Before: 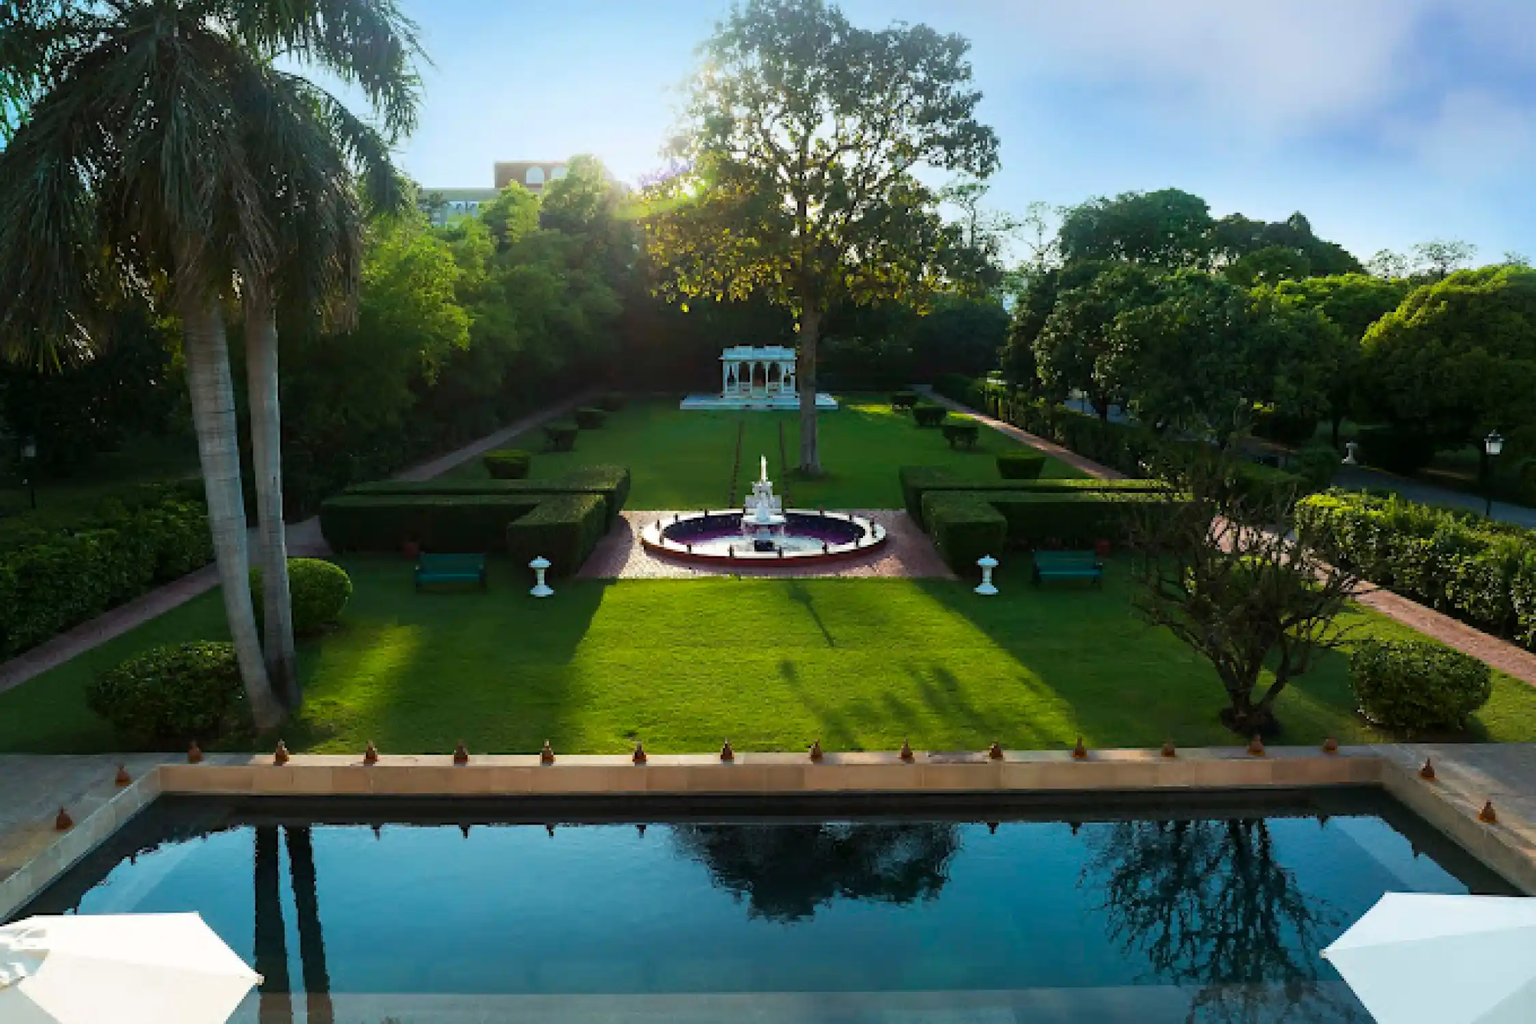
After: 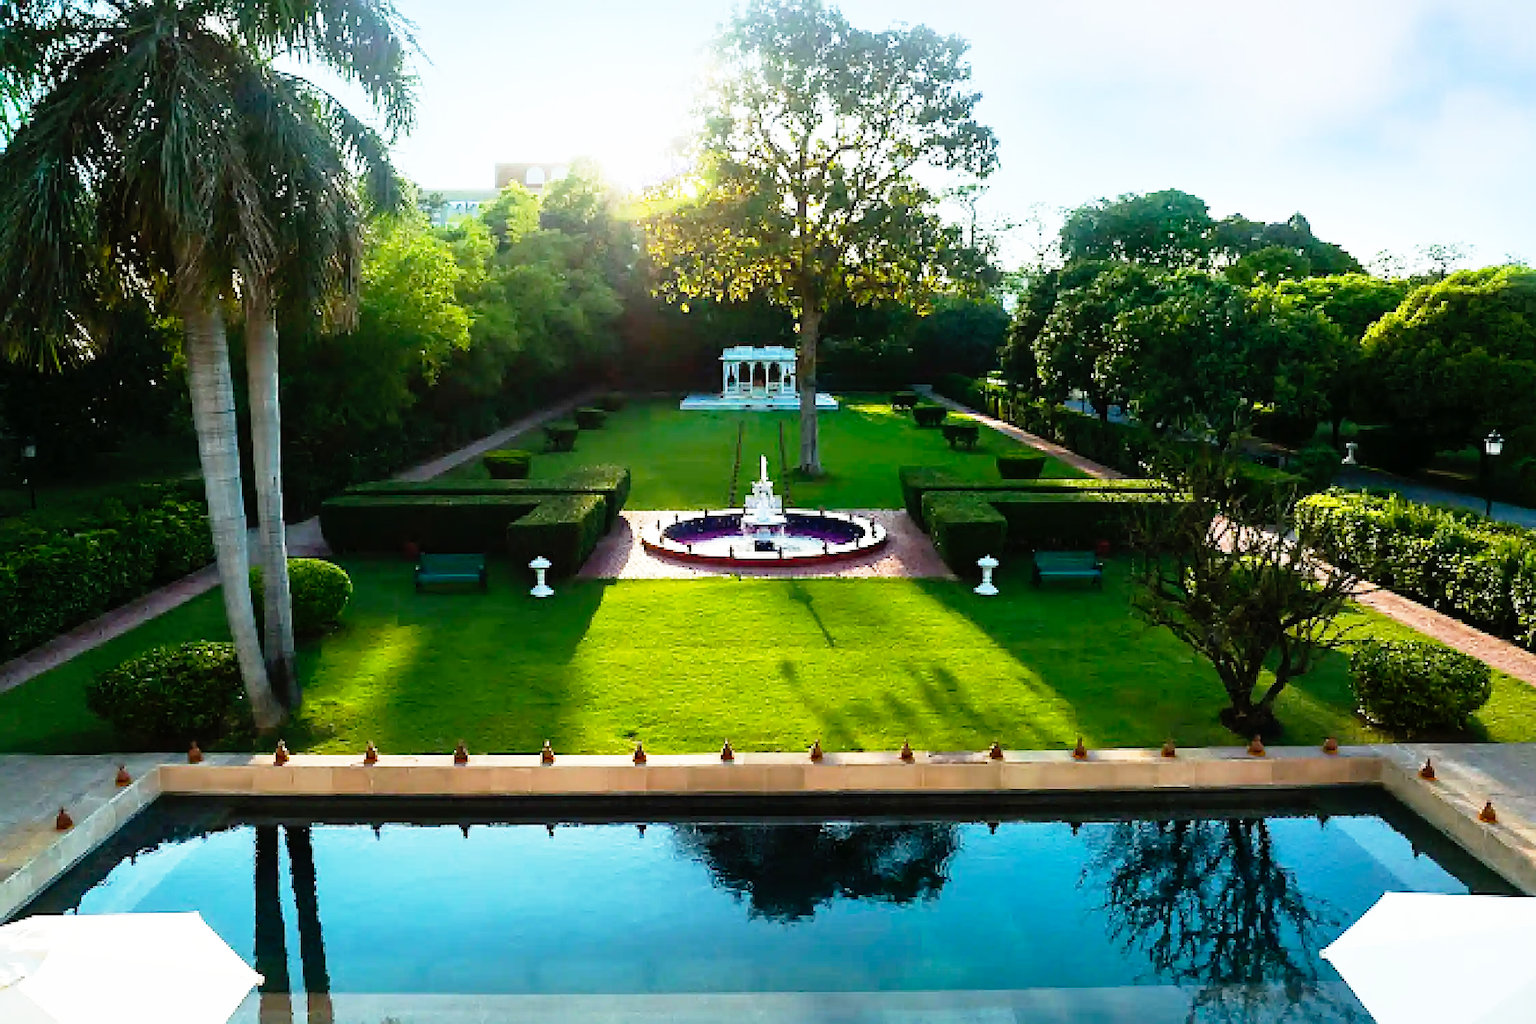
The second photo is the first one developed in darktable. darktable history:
base curve: curves: ch0 [(0, 0) (0.012, 0.01) (0.073, 0.168) (0.31, 0.711) (0.645, 0.957) (1, 1)], preserve colors none
sharpen: on, module defaults
